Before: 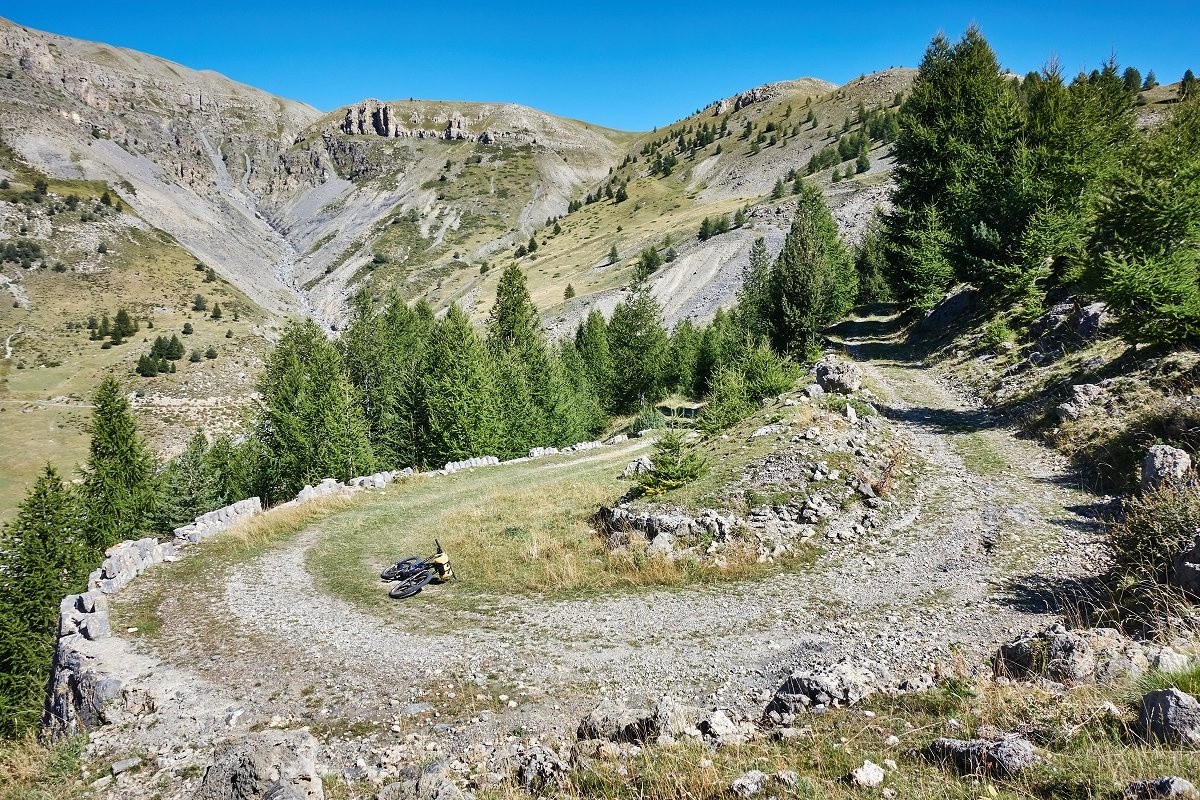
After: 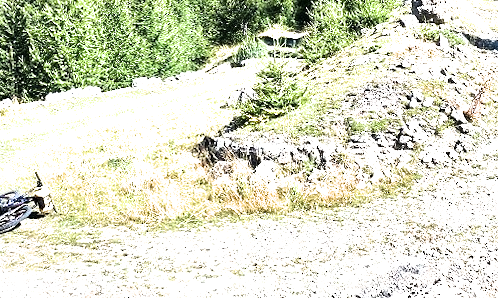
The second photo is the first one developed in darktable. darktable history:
exposure: black level correction 0, exposure 1.388 EV, compensate exposure bias true, compensate highlight preservation false
filmic rgb: white relative exposure 2.45 EV, hardness 6.33
rotate and perspective: rotation -0.013°, lens shift (vertical) -0.027, lens shift (horizontal) 0.178, crop left 0.016, crop right 0.989, crop top 0.082, crop bottom 0.918
crop: left 37.221%, top 45.169%, right 20.63%, bottom 13.777%
